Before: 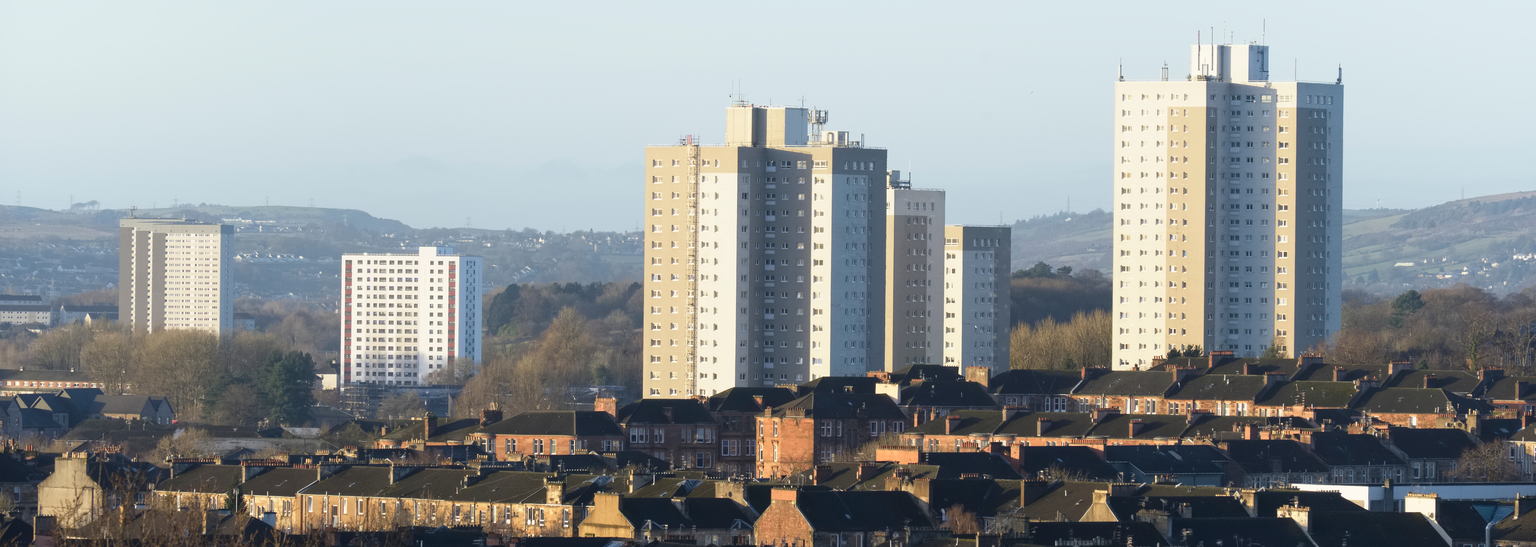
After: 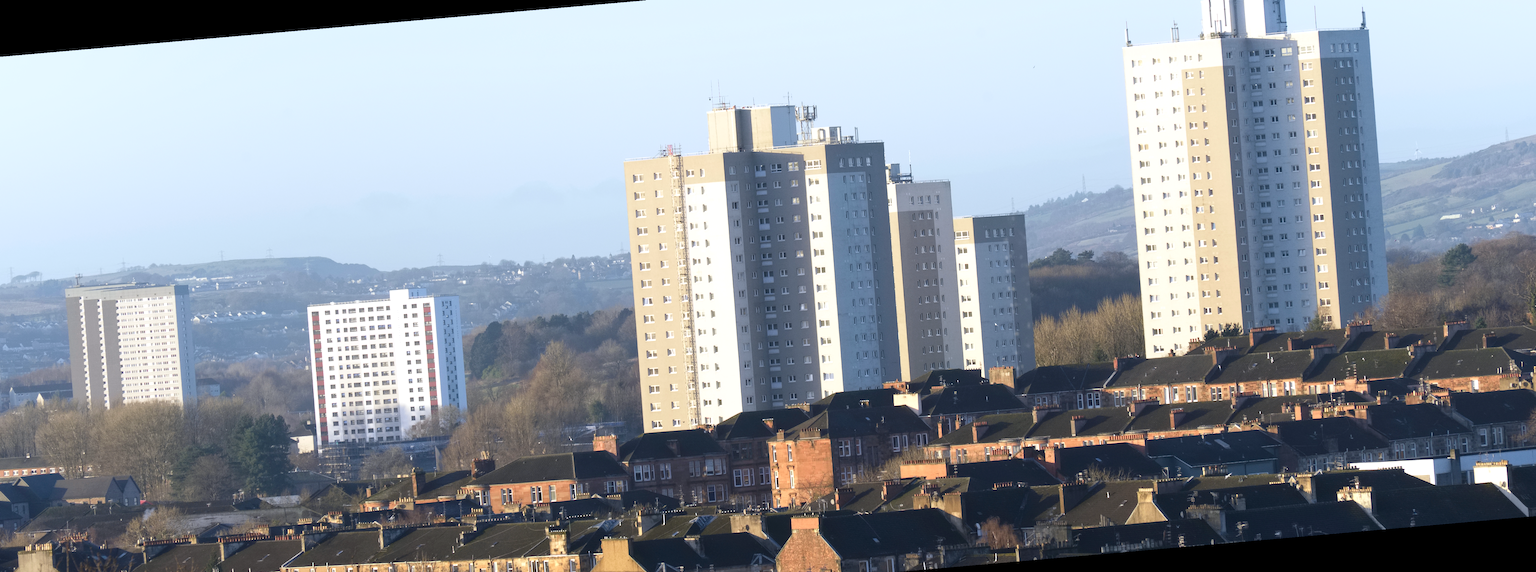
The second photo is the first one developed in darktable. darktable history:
white balance: red 0.984, blue 1.059
rotate and perspective: rotation -5°, crop left 0.05, crop right 0.952, crop top 0.11, crop bottom 0.89
exposure: exposure 0.191 EV, compensate highlight preservation false
